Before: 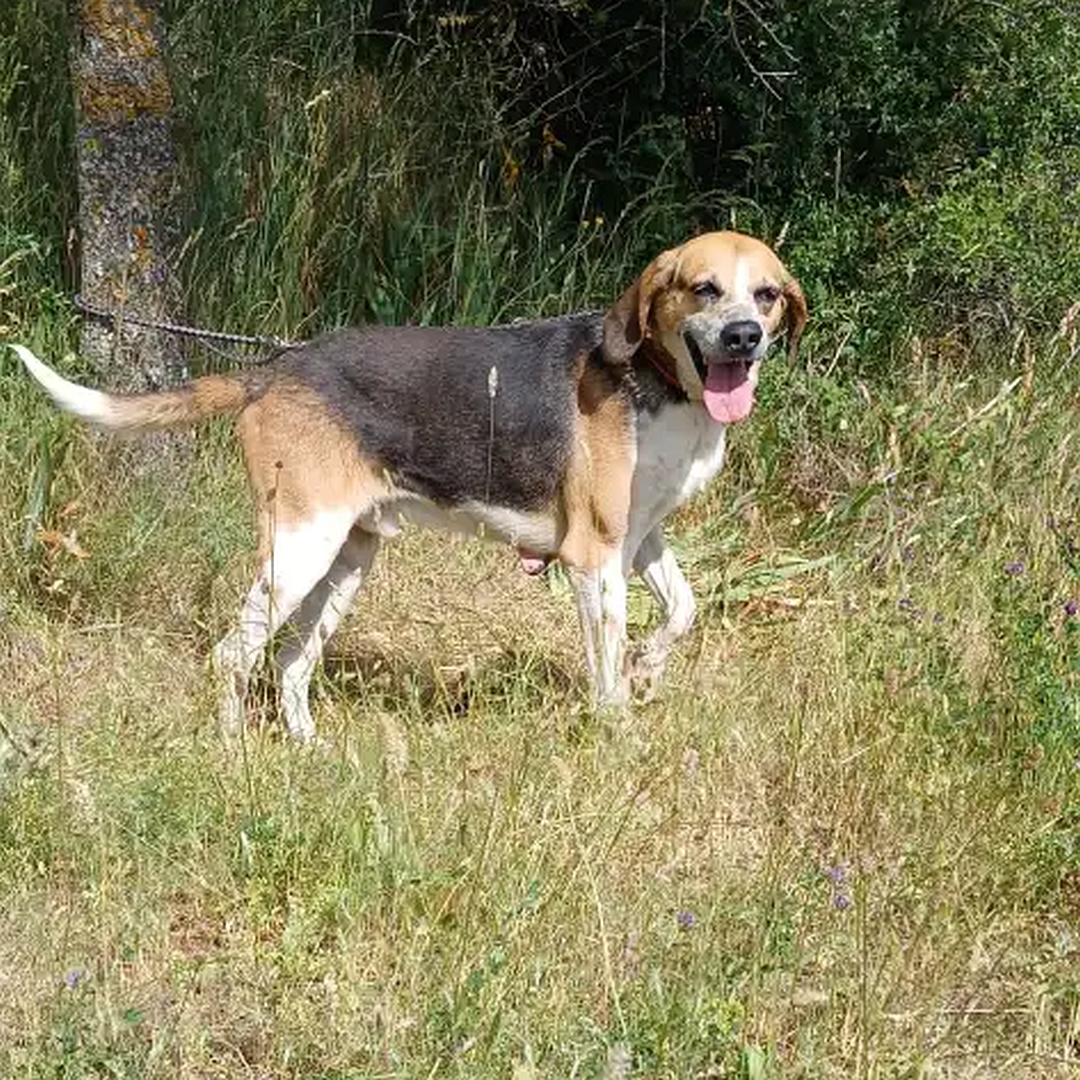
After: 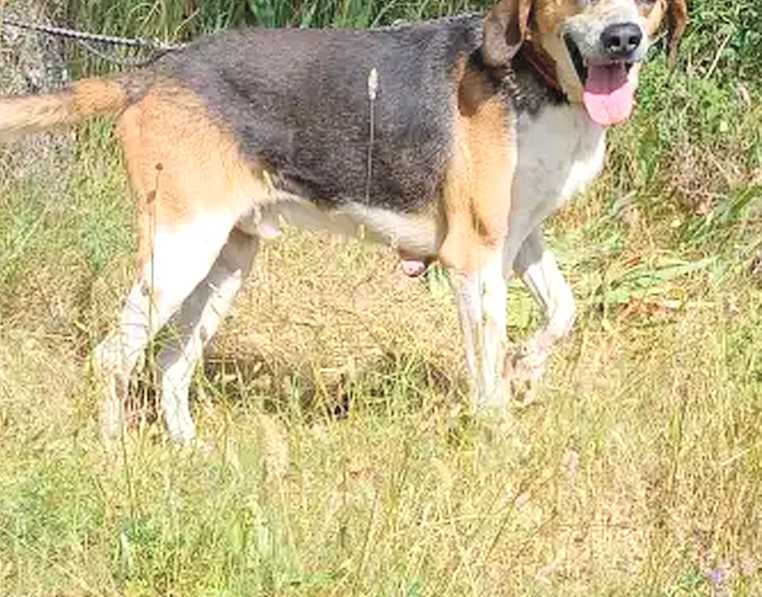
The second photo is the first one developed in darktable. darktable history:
crop: left 11.123%, top 27.61%, right 18.3%, bottom 17.034%
contrast brightness saturation: contrast 0.1, brightness 0.3, saturation 0.14
color balance rgb: shadows lift › luminance -10%, highlights gain › luminance 10%, saturation formula JzAzBz (2021)
